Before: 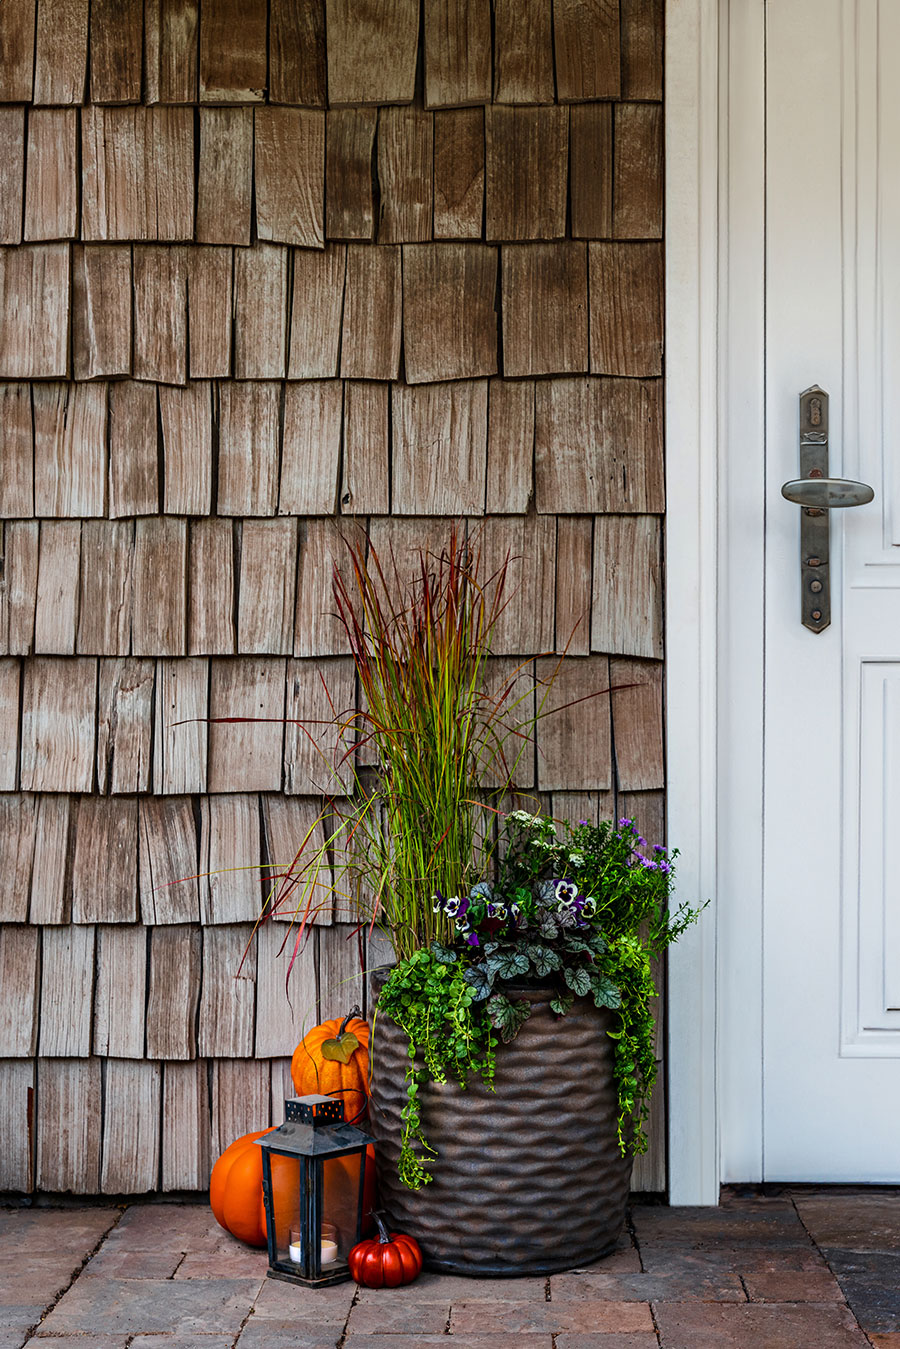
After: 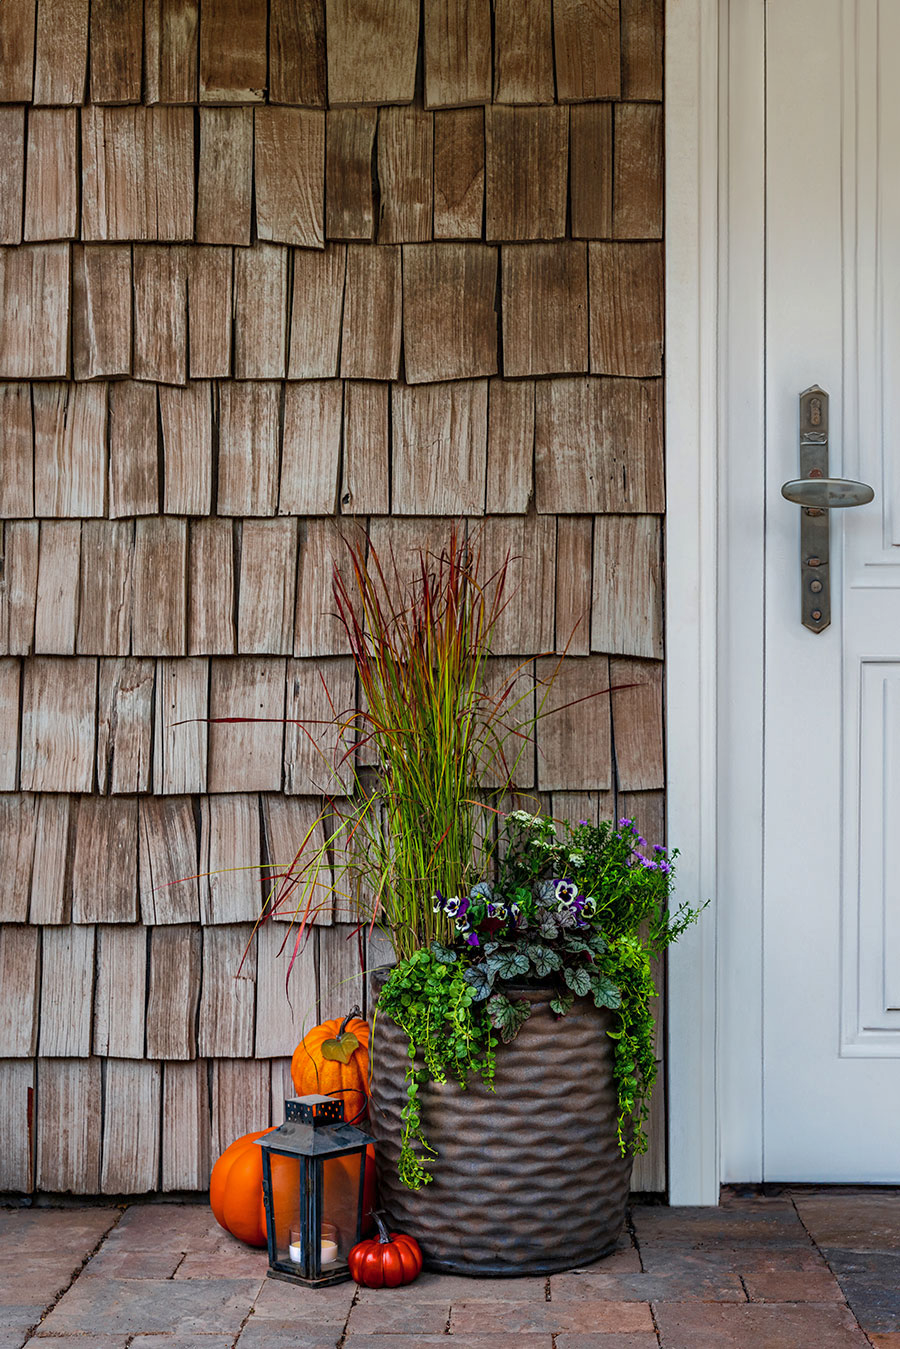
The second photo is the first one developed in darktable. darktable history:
shadows and highlights: on, module defaults
color balance: on, module defaults
